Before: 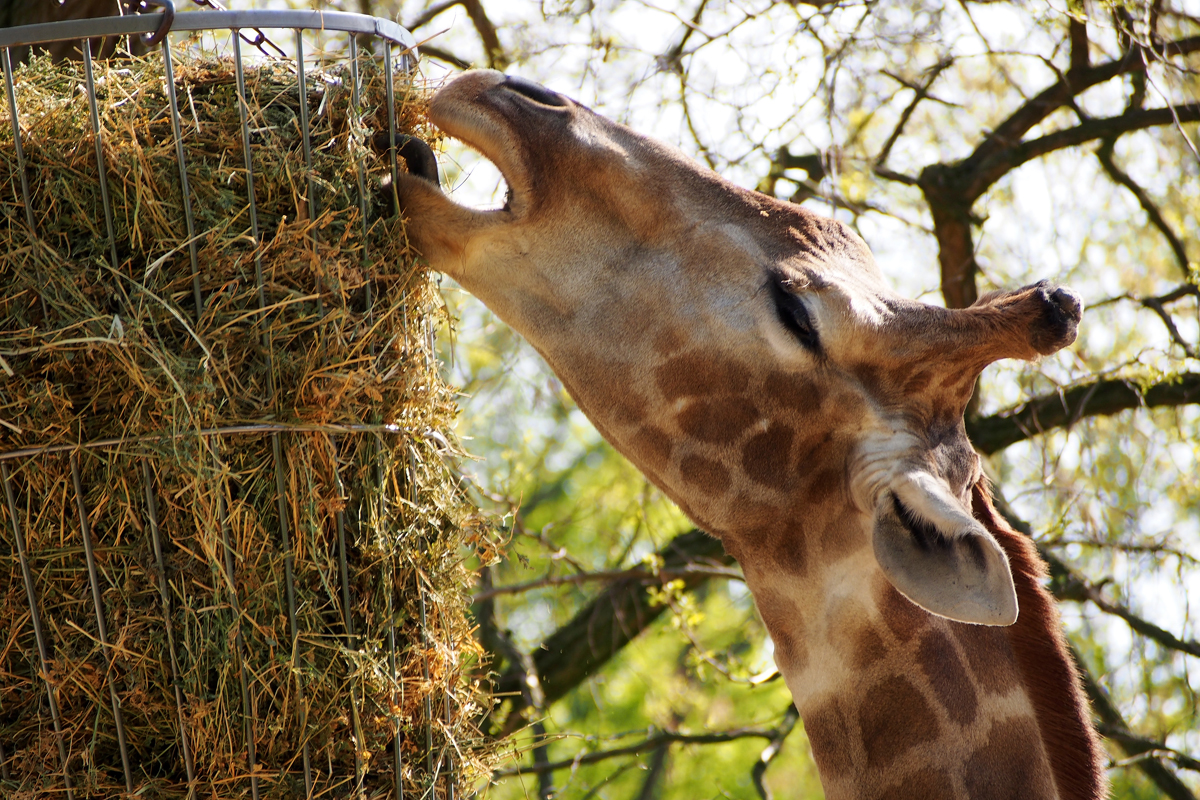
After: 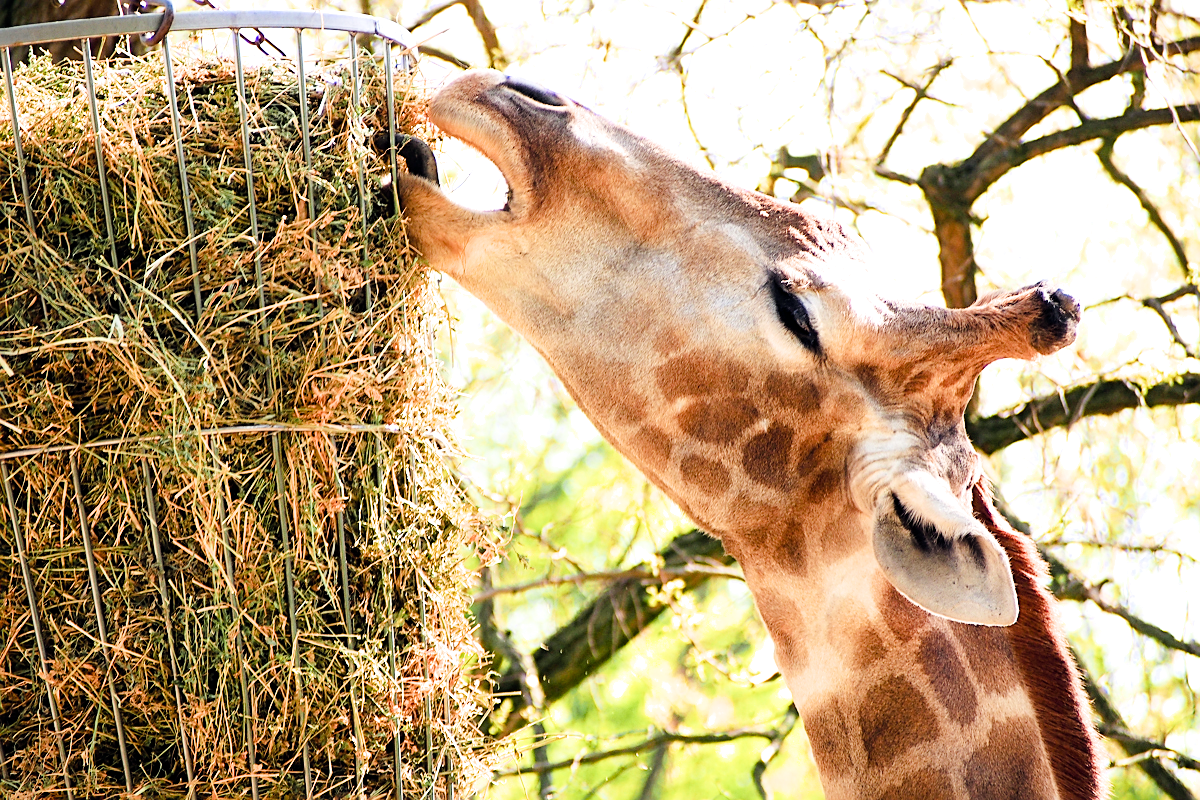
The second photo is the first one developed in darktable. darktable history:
filmic rgb: black relative exposure -7.65 EV, white relative exposure 4.56 EV, hardness 3.61
color balance rgb: global offset › chroma 0.053%, global offset › hue 254.32°, perceptual saturation grading › global saturation 20%, perceptual saturation grading › highlights -24.75%, perceptual saturation grading › shadows 25.826%, perceptual brilliance grading › highlights 9.609%, perceptual brilliance grading › mid-tones 5.714%
sharpen: on, module defaults
tone equalizer: -8 EV -0.779 EV, -7 EV -0.679 EV, -6 EV -0.608 EV, -5 EV -0.369 EV, -3 EV 0.403 EV, -2 EV 0.6 EV, -1 EV 0.691 EV, +0 EV 0.736 EV, mask exposure compensation -0.503 EV
exposure: black level correction 0, exposure 1.345 EV, compensate exposure bias true, compensate highlight preservation false
